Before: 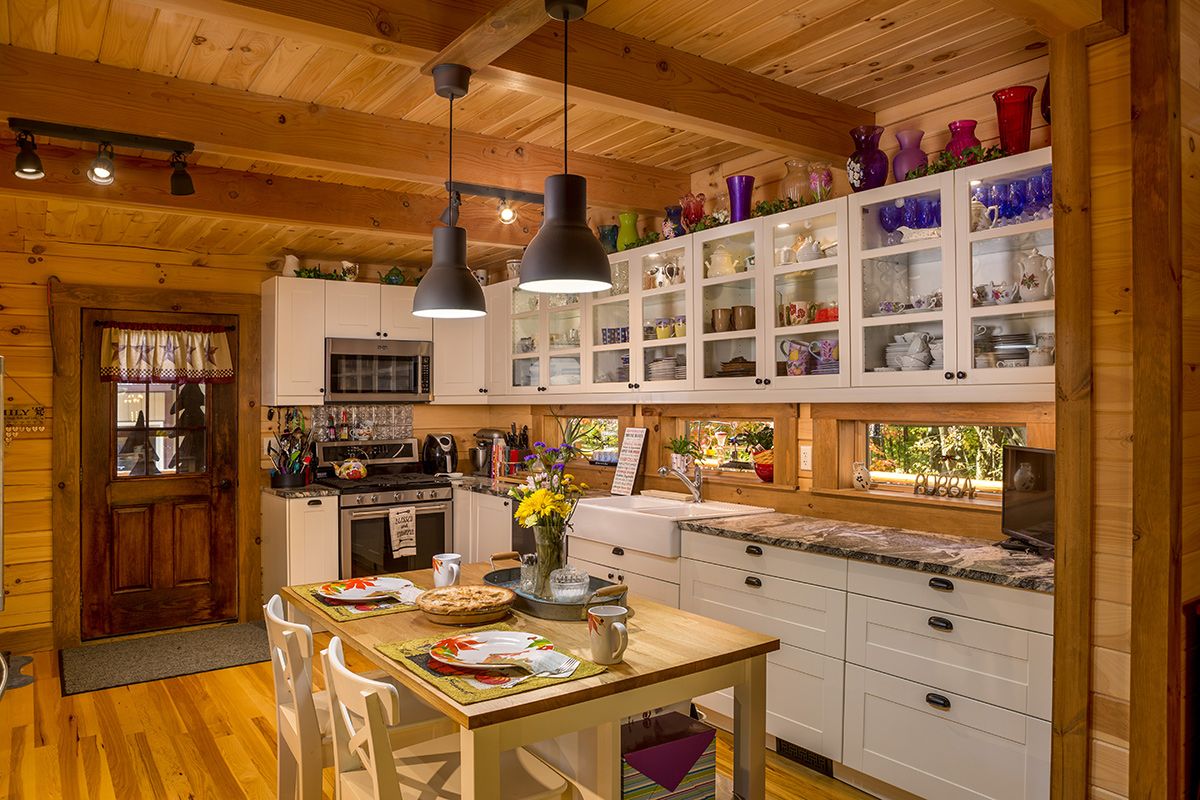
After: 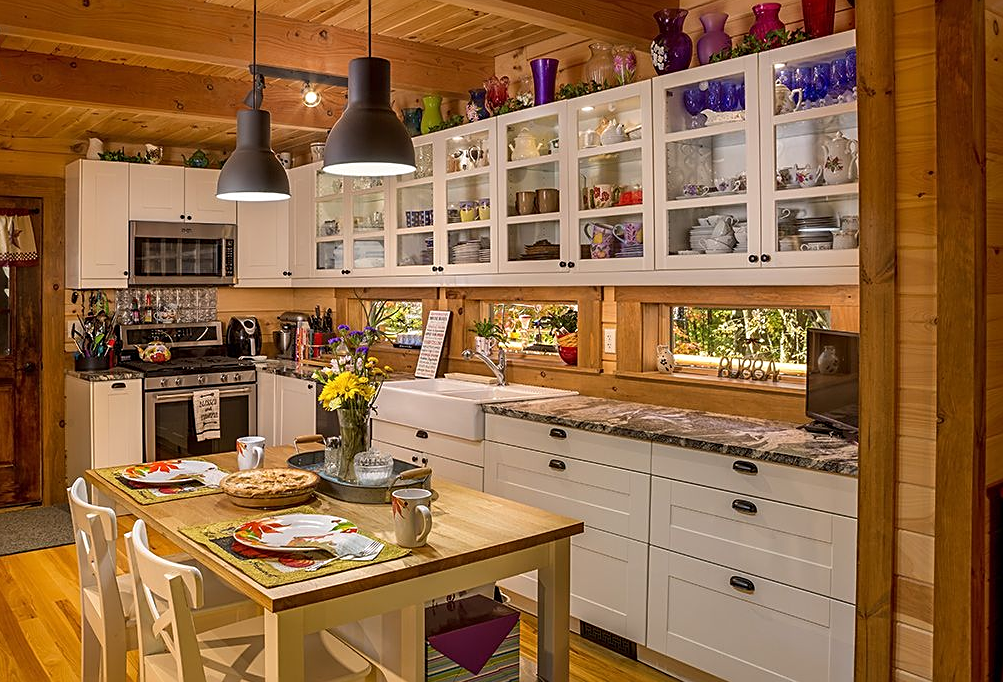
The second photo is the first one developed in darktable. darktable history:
sharpen: amount 0.481
crop: left 16.403%, top 14.737%
